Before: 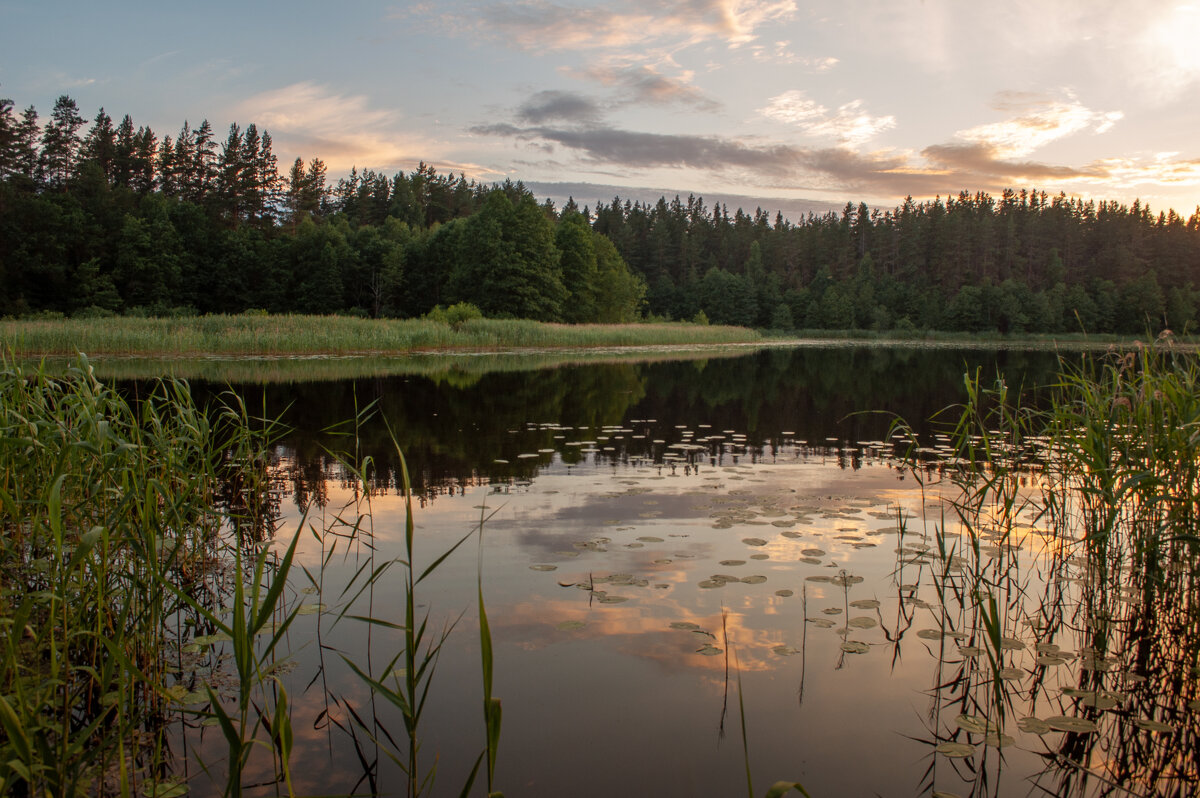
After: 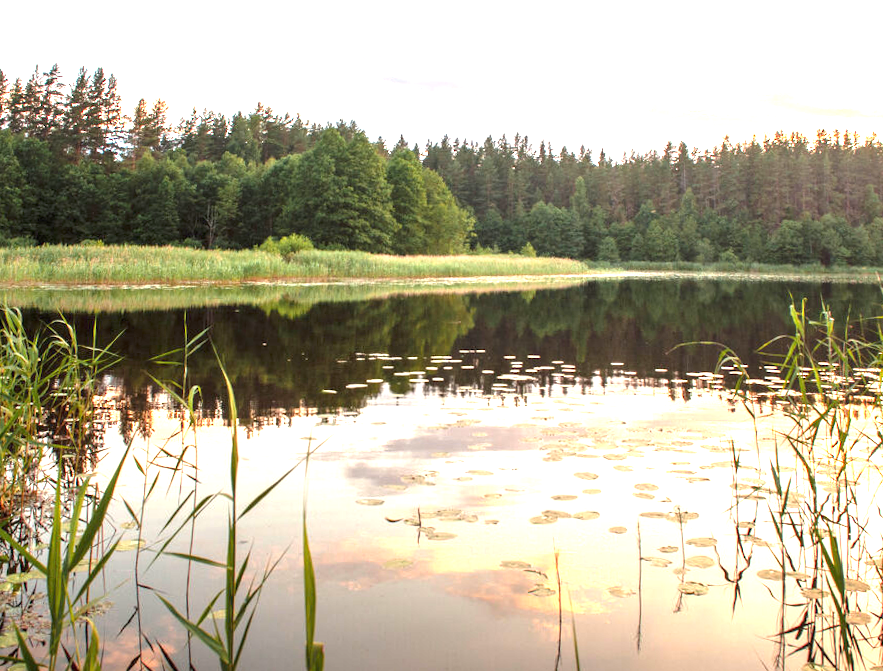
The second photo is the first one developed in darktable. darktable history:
crop: left 11.225%, top 5.381%, right 9.565%, bottom 10.314%
exposure: black level correction 0, exposure 2.327 EV, compensate exposure bias true, compensate highlight preservation false
rotate and perspective: rotation 0.215°, lens shift (vertical) -0.139, crop left 0.069, crop right 0.939, crop top 0.002, crop bottom 0.996
